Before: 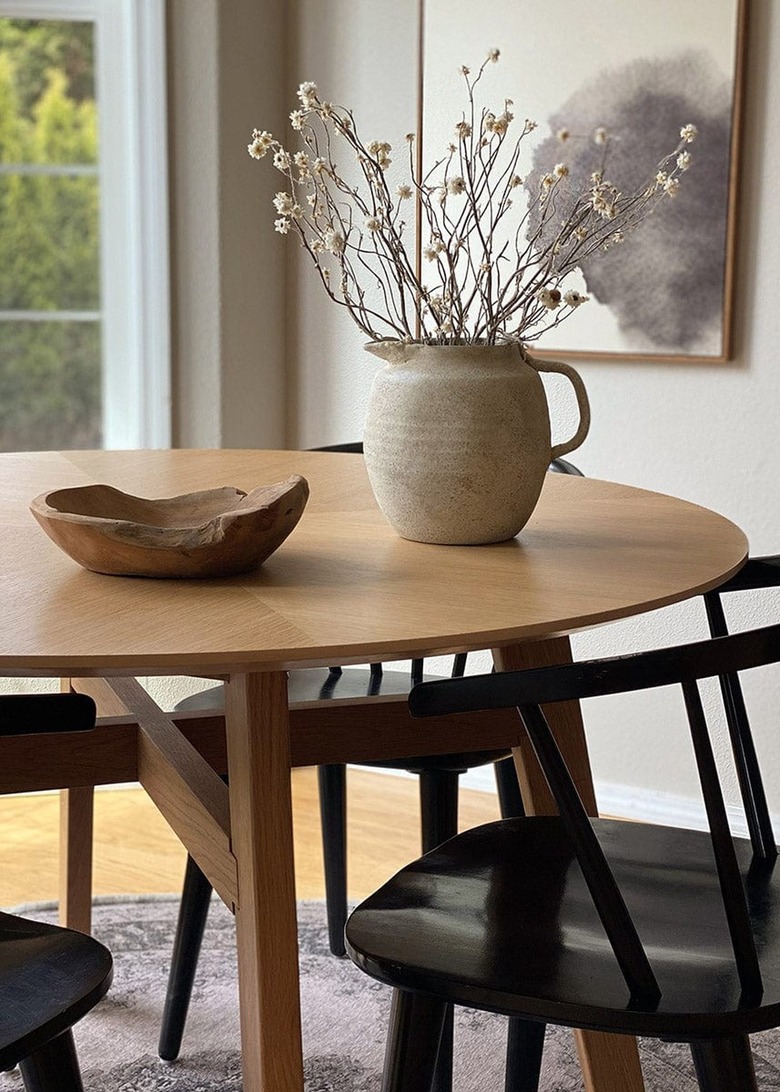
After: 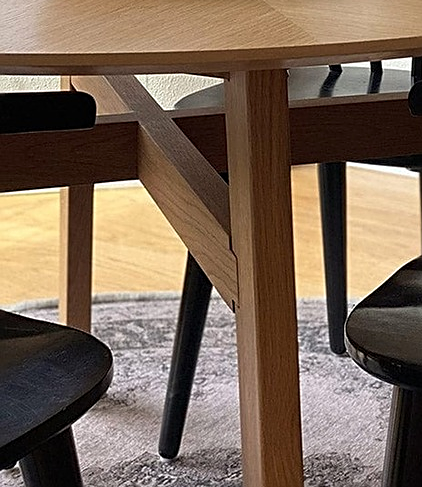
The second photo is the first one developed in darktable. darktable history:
crop and rotate: top 55.217%, right 45.792%, bottom 0.109%
sharpen: on, module defaults
